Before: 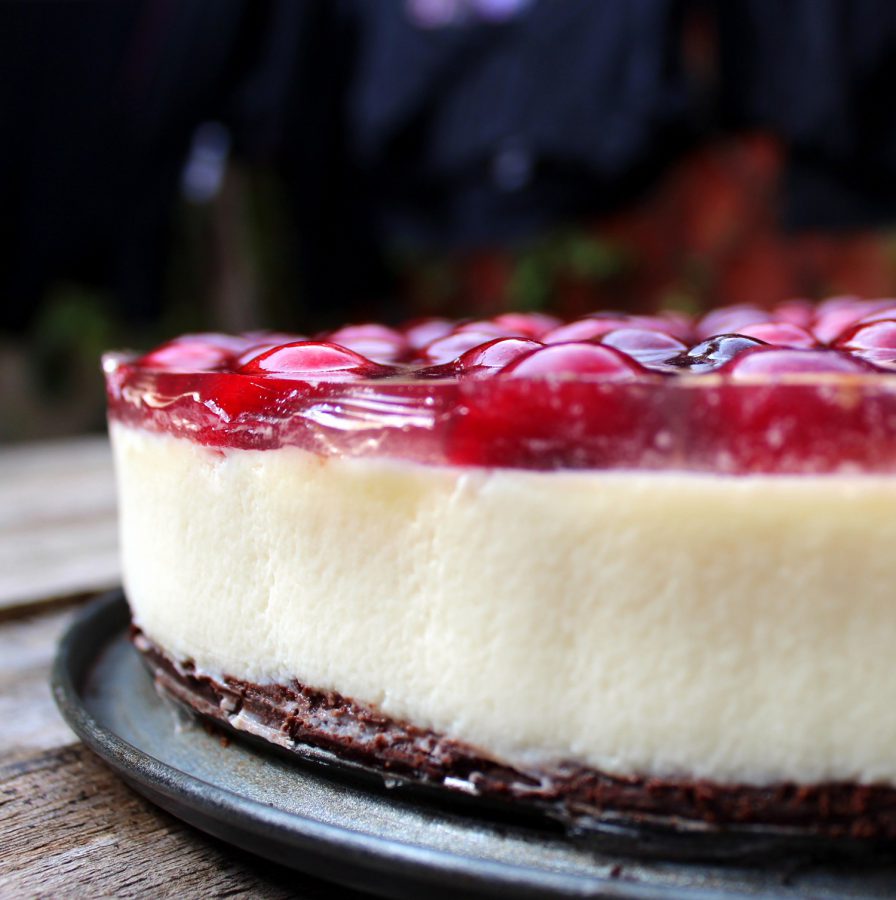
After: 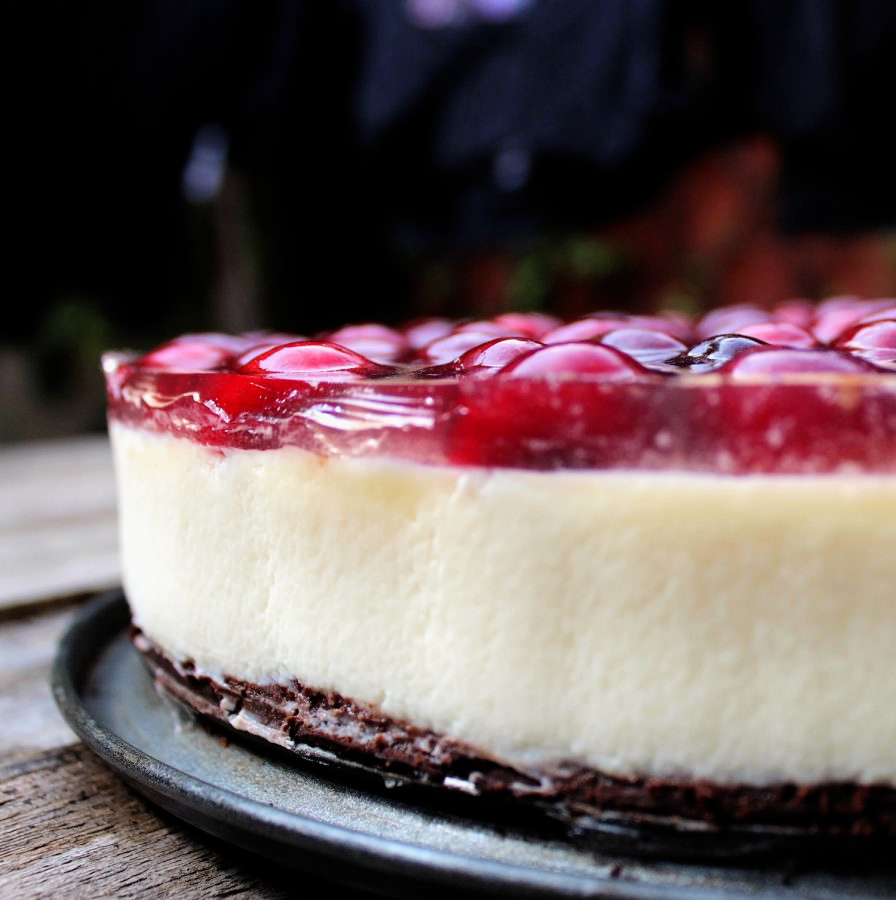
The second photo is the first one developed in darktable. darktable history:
filmic rgb: middle gray luminance 18.41%, black relative exposure -11.48 EV, white relative exposure 2.53 EV, target black luminance 0%, hardness 8.46, latitude 98.2%, contrast 1.083, shadows ↔ highlights balance 0.702%, preserve chrominance RGB euclidean norm, color science v5 (2021), contrast in shadows safe, contrast in highlights safe
